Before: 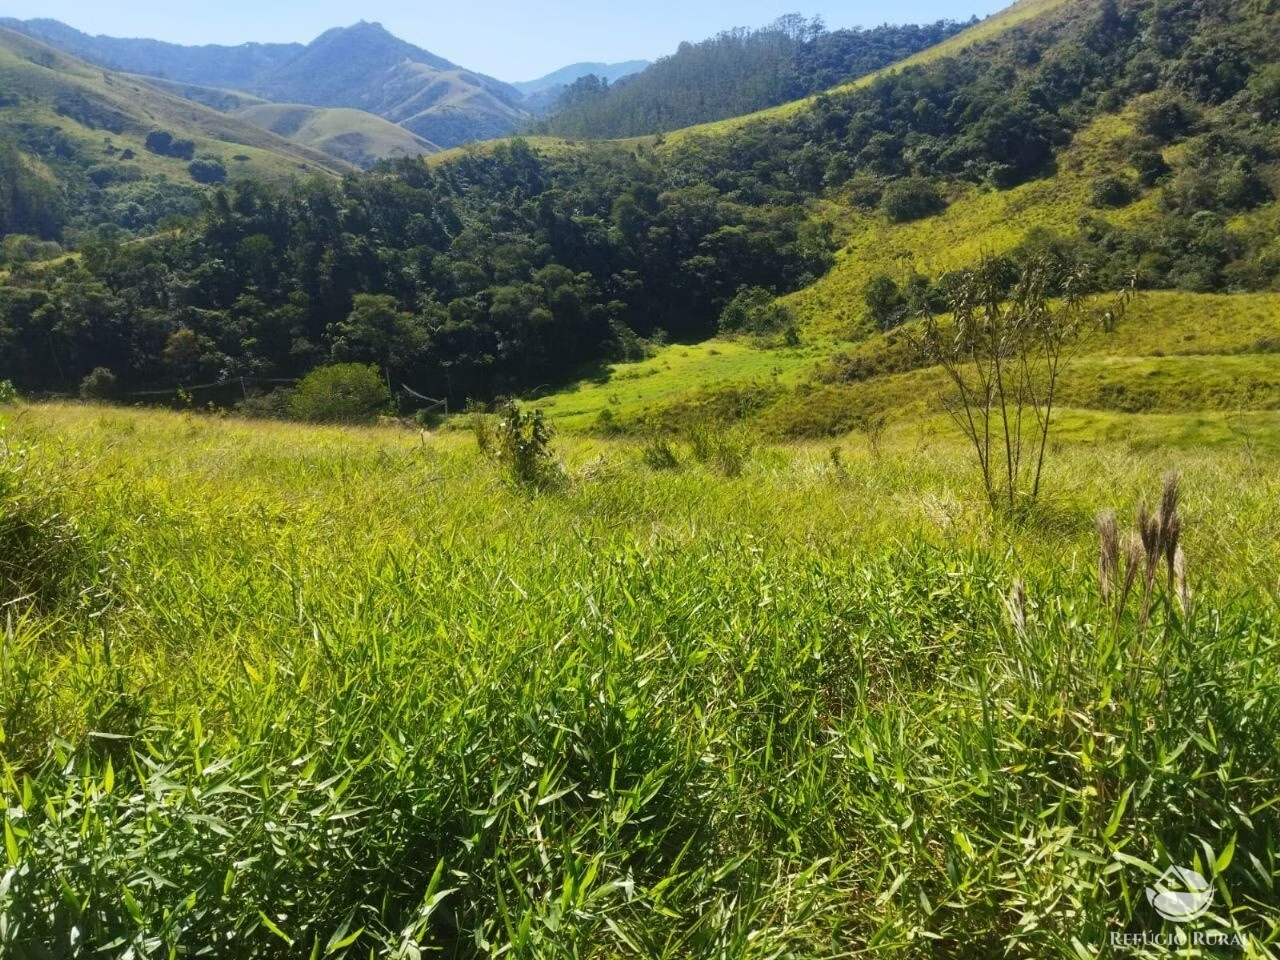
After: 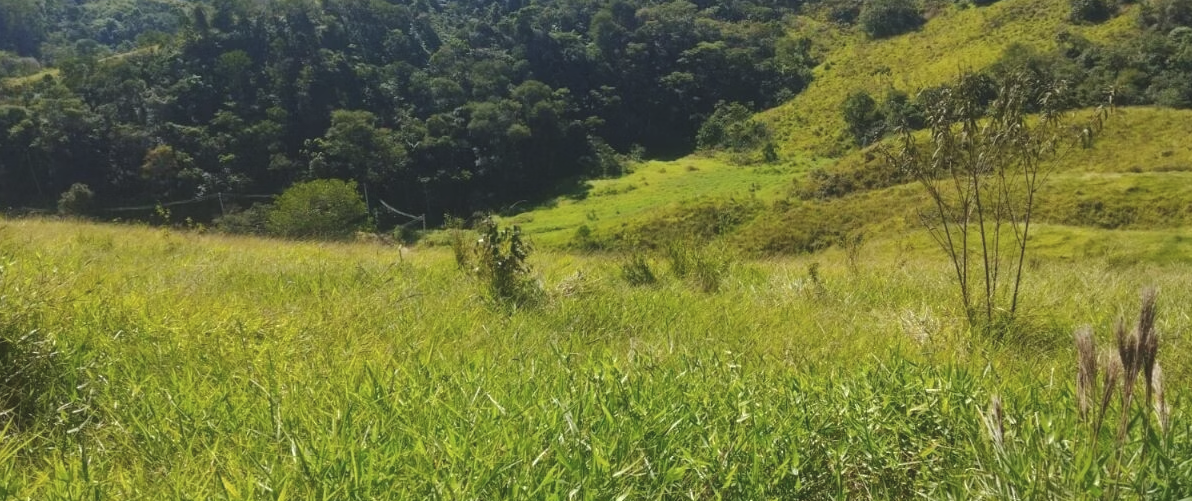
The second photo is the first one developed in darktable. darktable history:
crop: left 1.744%, top 19.225%, right 5.069%, bottom 28.357%
rgb curve: curves: ch0 [(0, 0) (0.175, 0.154) (0.785, 0.663) (1, 1)]
color balance: lift [1.007, 1, 1, 1], gamma [1.097, 1, 1, 1]
